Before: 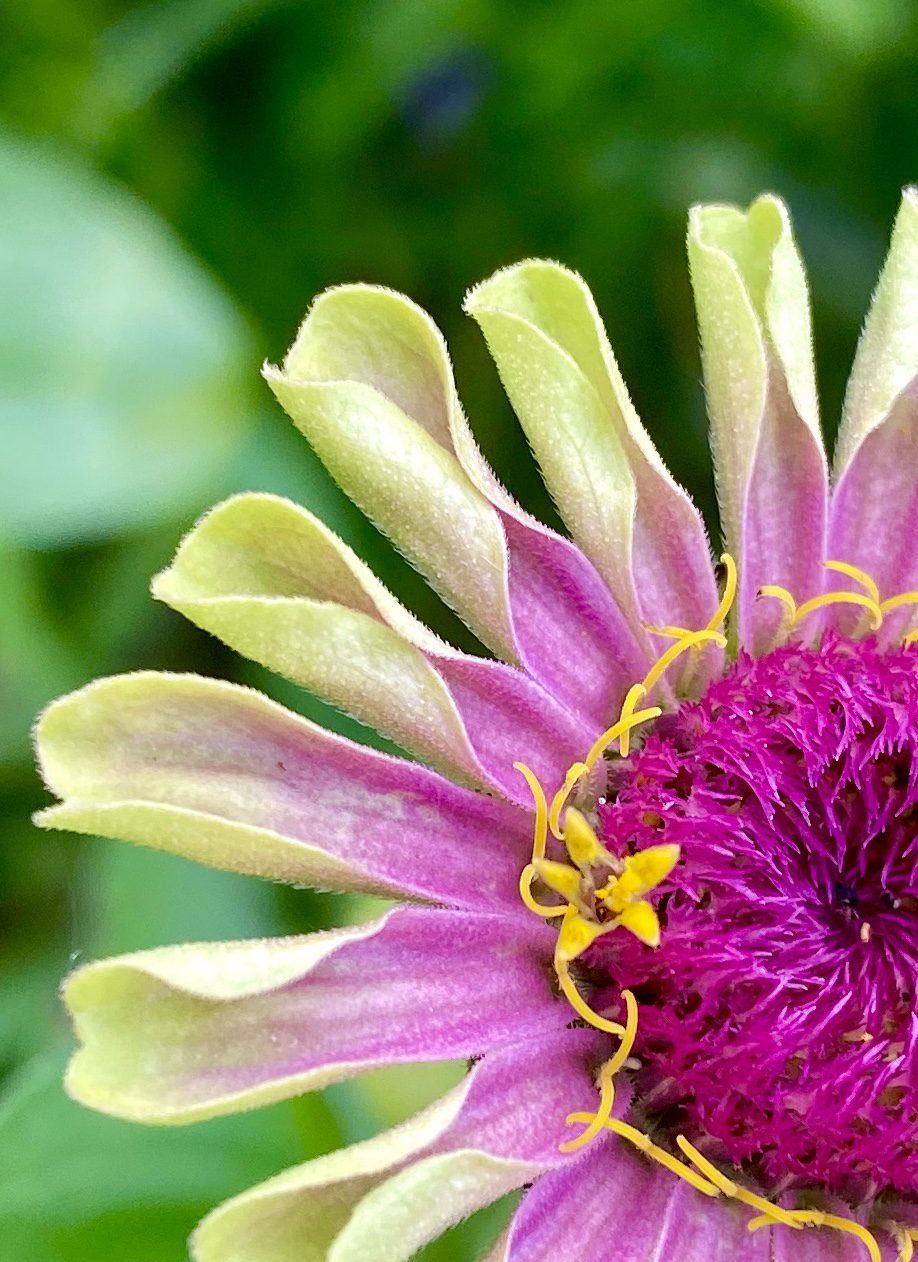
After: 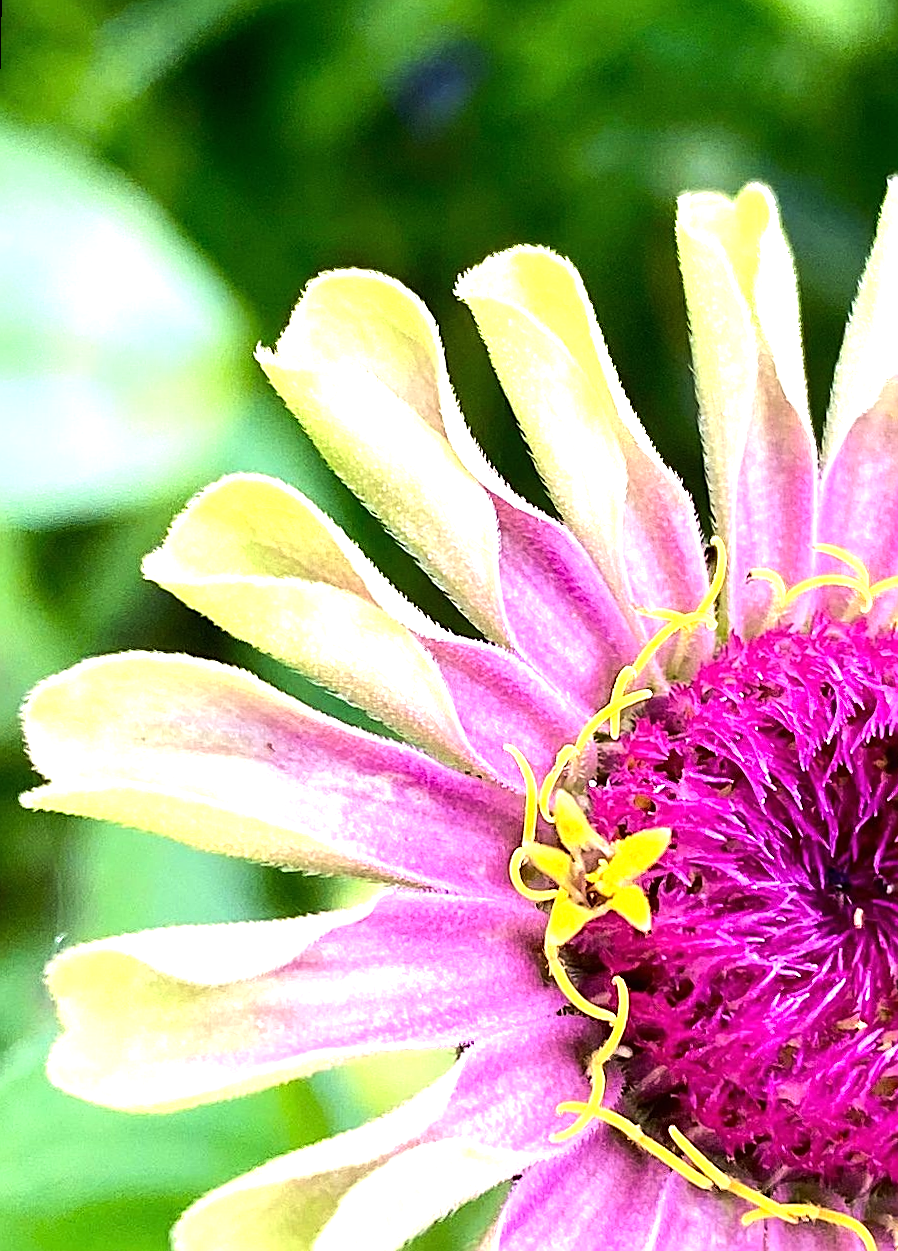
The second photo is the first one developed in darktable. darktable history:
rotate and perspective: rotation 0.226°, lens shift (vertical) -0.042, crop left 0.023, crop right 0.982, crop top 0.006, crop bottom 0.994
sharpen: on, module defaults
exposure: black level correction 0, exposure 0.5 EV, compensate exposure bias true, compensate highlight preservation false
tone equalizer: -8 EV -0.75 EV, -7 EV -0.7 EV, -6 EV -0.6 EV, -5 EV -0.4 EV, -3 EV 0.4 EV, -2 EV 0.6 EV, -1 EV 0.7 EV, +0 EV 0.75 EV, edges refinement/feathering 500, mask exposure compensation -1.57 EV, preserve details no
